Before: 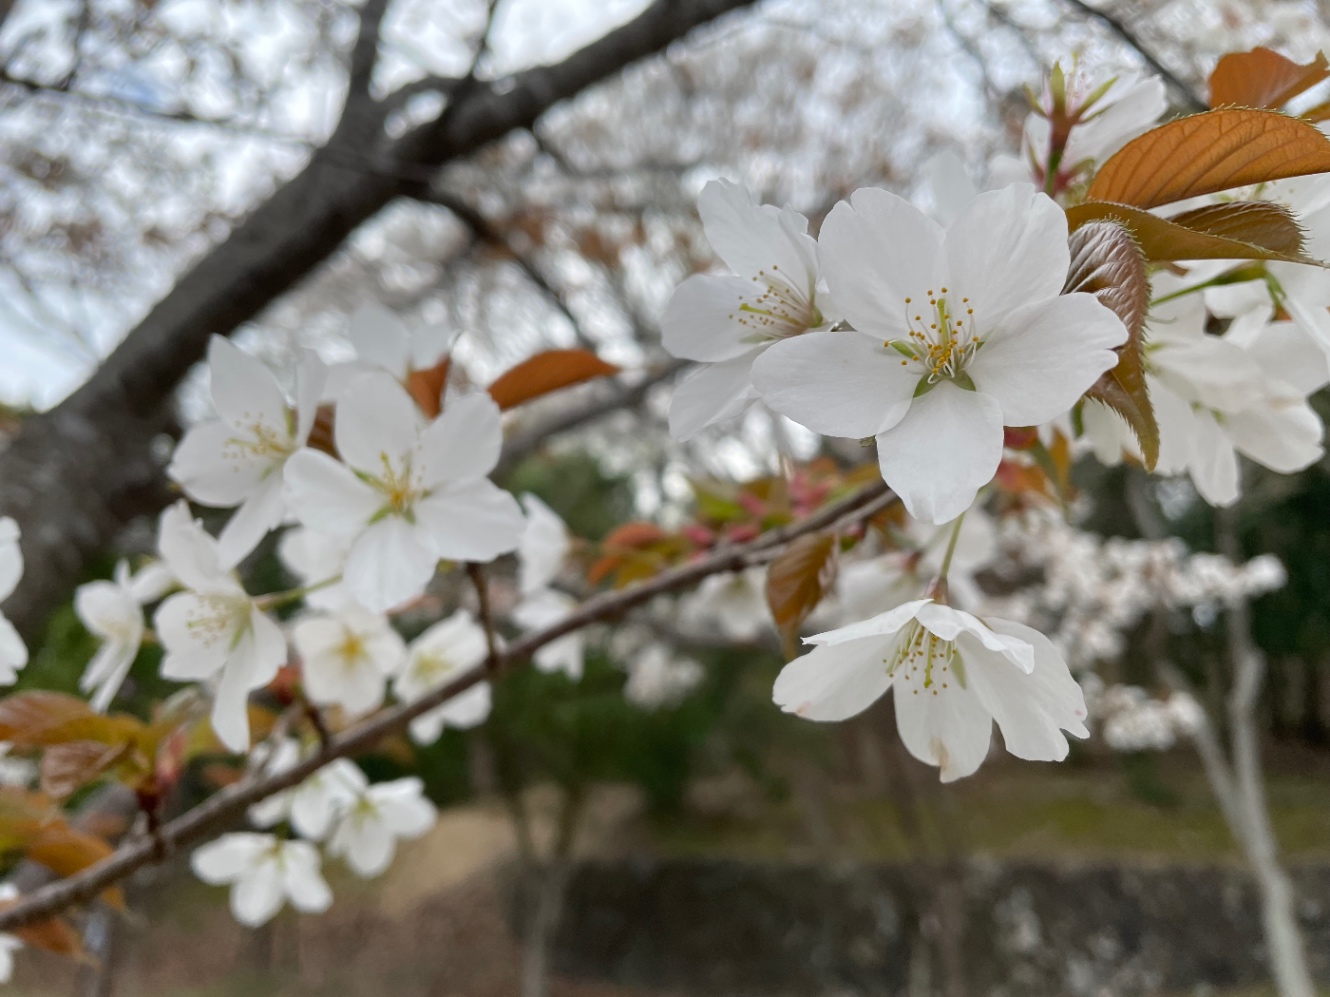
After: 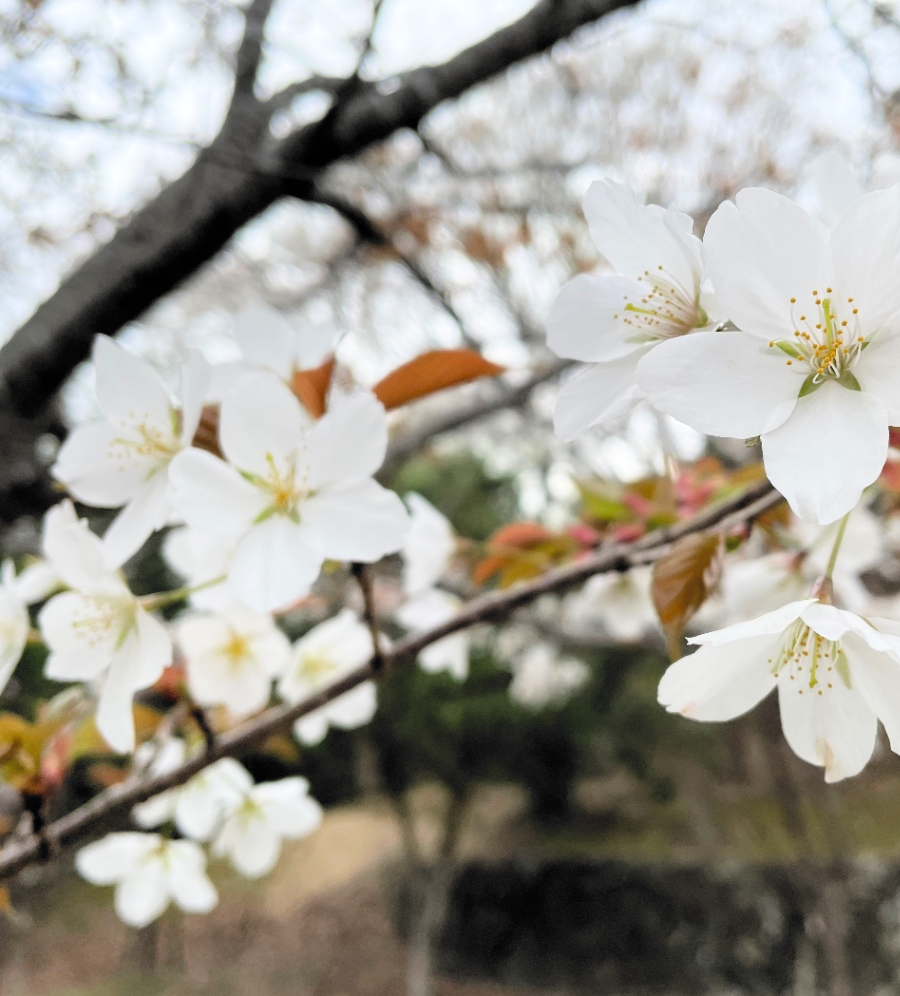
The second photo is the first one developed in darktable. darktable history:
exposure: black level correction 0, exposure 0.897 EV, compensate highlight preservation false
crop and rotate: left 8.673%, right 23.656%
filmic rgb: black relative exposure -5.11 EV, white relative exposure 3.54 EV, hardness 3.18, contrast 1.192, highlights saturation mix -48.9%, color science v6 (2022)
